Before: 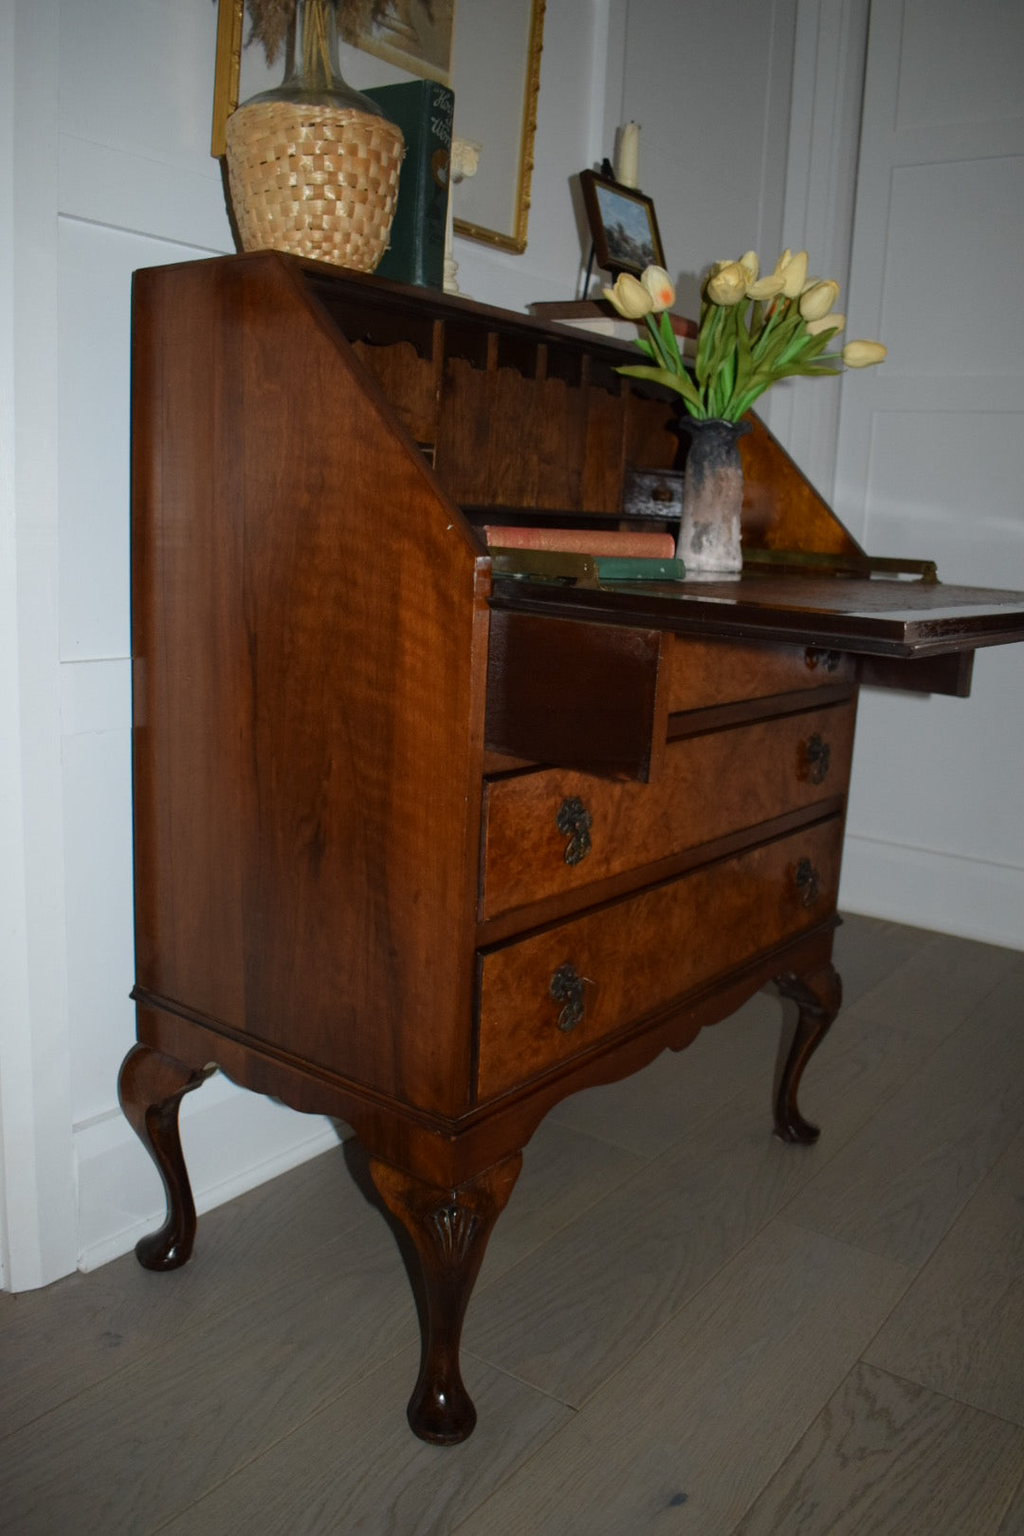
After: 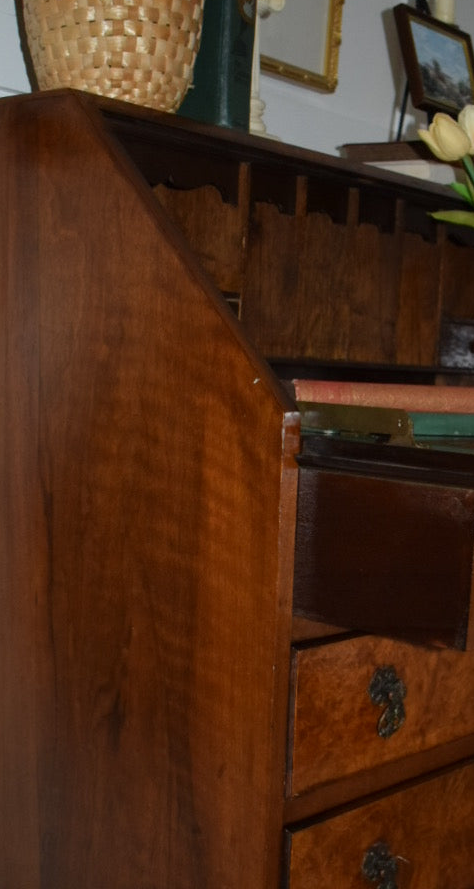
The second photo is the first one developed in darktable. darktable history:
crop: left 20.265%, top 10.843%, right 35.839%, bottom 34.228%
